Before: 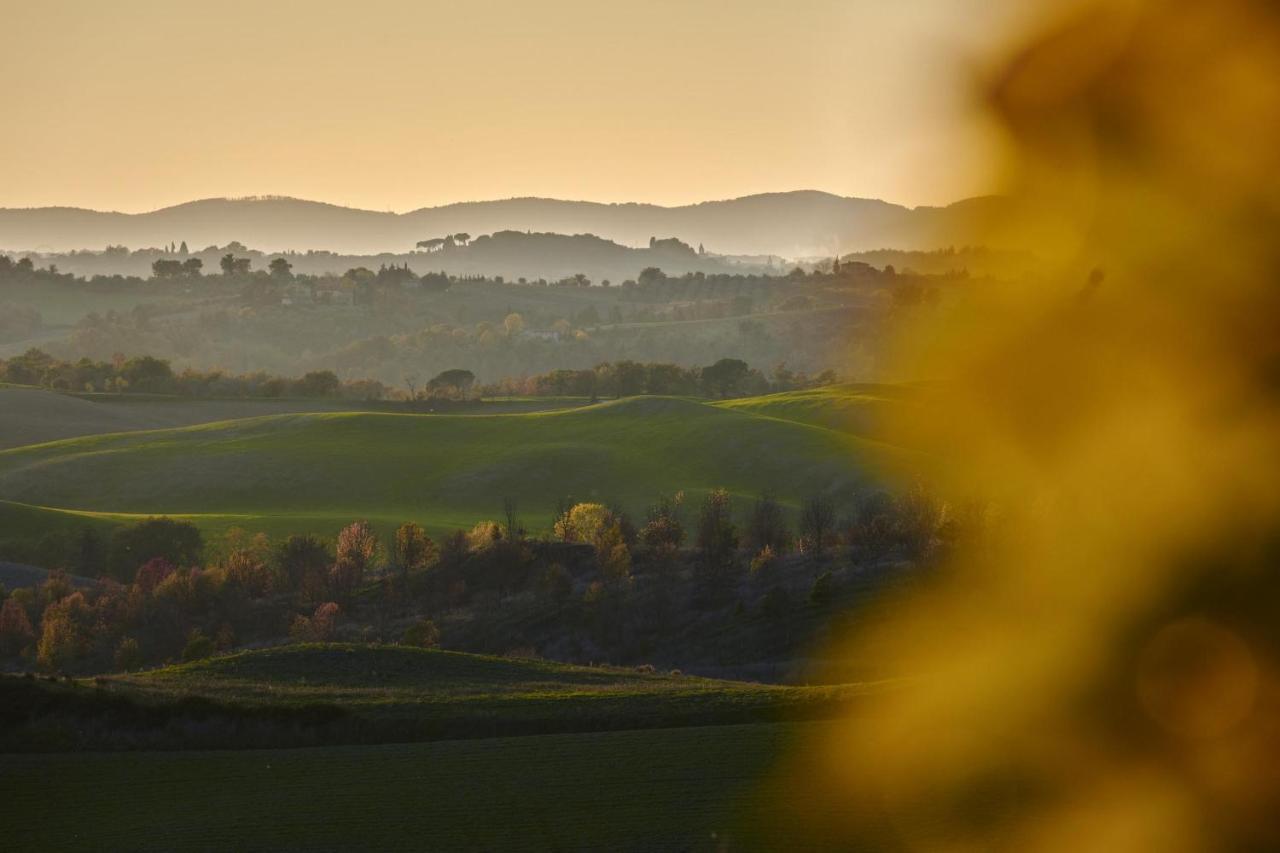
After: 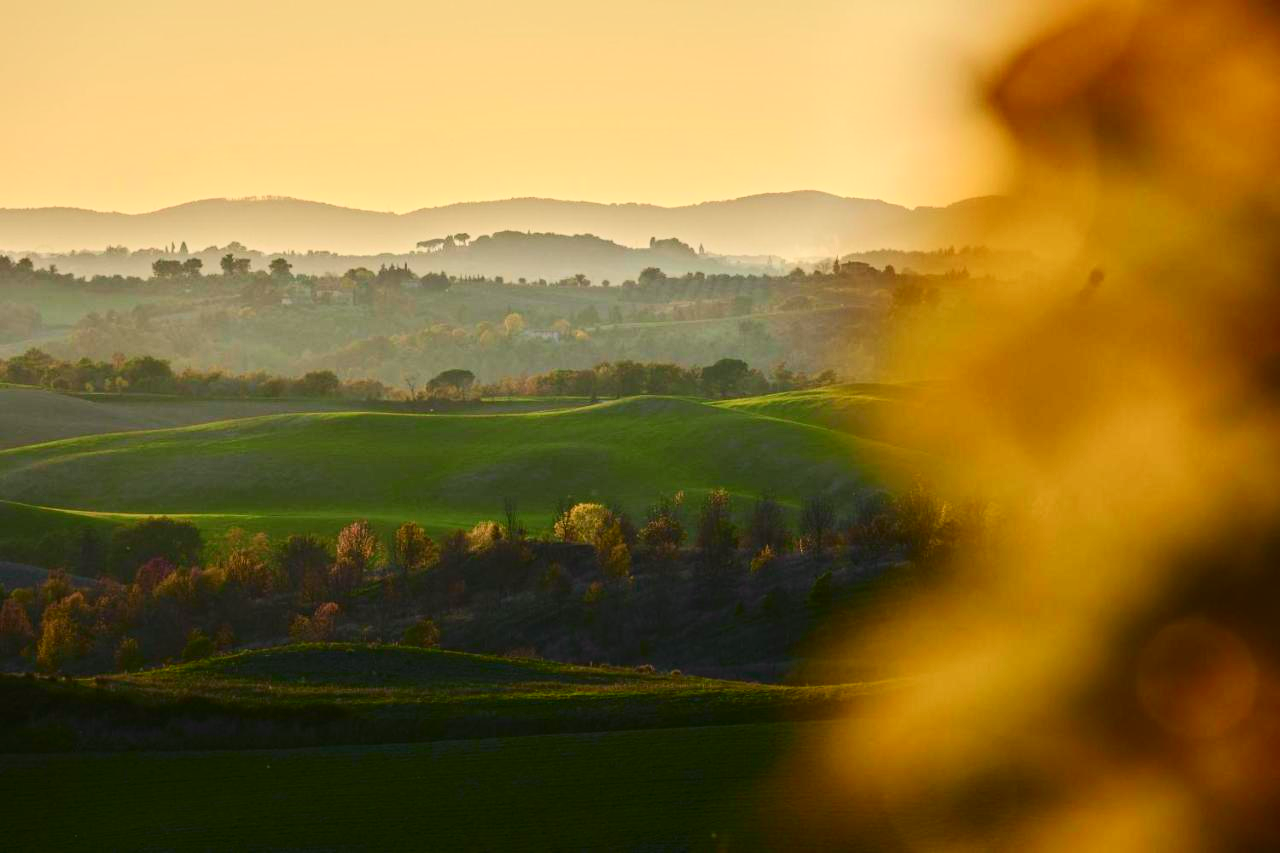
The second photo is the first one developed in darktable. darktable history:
tone curve: curves: ch0 [(0, 0.003) (0.044, 0.032) (0.12, 0.089) (0.197, 0.168) (0.281, 0.273) (0.468, 0.548) (0.588, 0.71) (0.701, 0.815) (0.86, 0.922) (1, 0.982)]; ch1 [(0, 0) (0.247, 0.215) (0.433, 0.382) (0.466, 0.426) (0.493, 0.481) (0.501, 0.5) (0.517, 0.524) (0.557, 0.582) (0.598, 0.651) (0.671, 0.735) (0.796, 0.85) (1, 1)]; ch2 [(0, 0) (0.249, 0.216) (0.357, 0.317) (0.448, 0.432) (0.478, 0.492) (0.498, 0.499) (0.517, 0.53) (0.537, 0.57) (0.569, 0.623) (0.61, 0.663) (0.706, 0.75) (0.808, 0.809) (0.991, 0.968)], color space Lab, independent channels, preserve colors none
